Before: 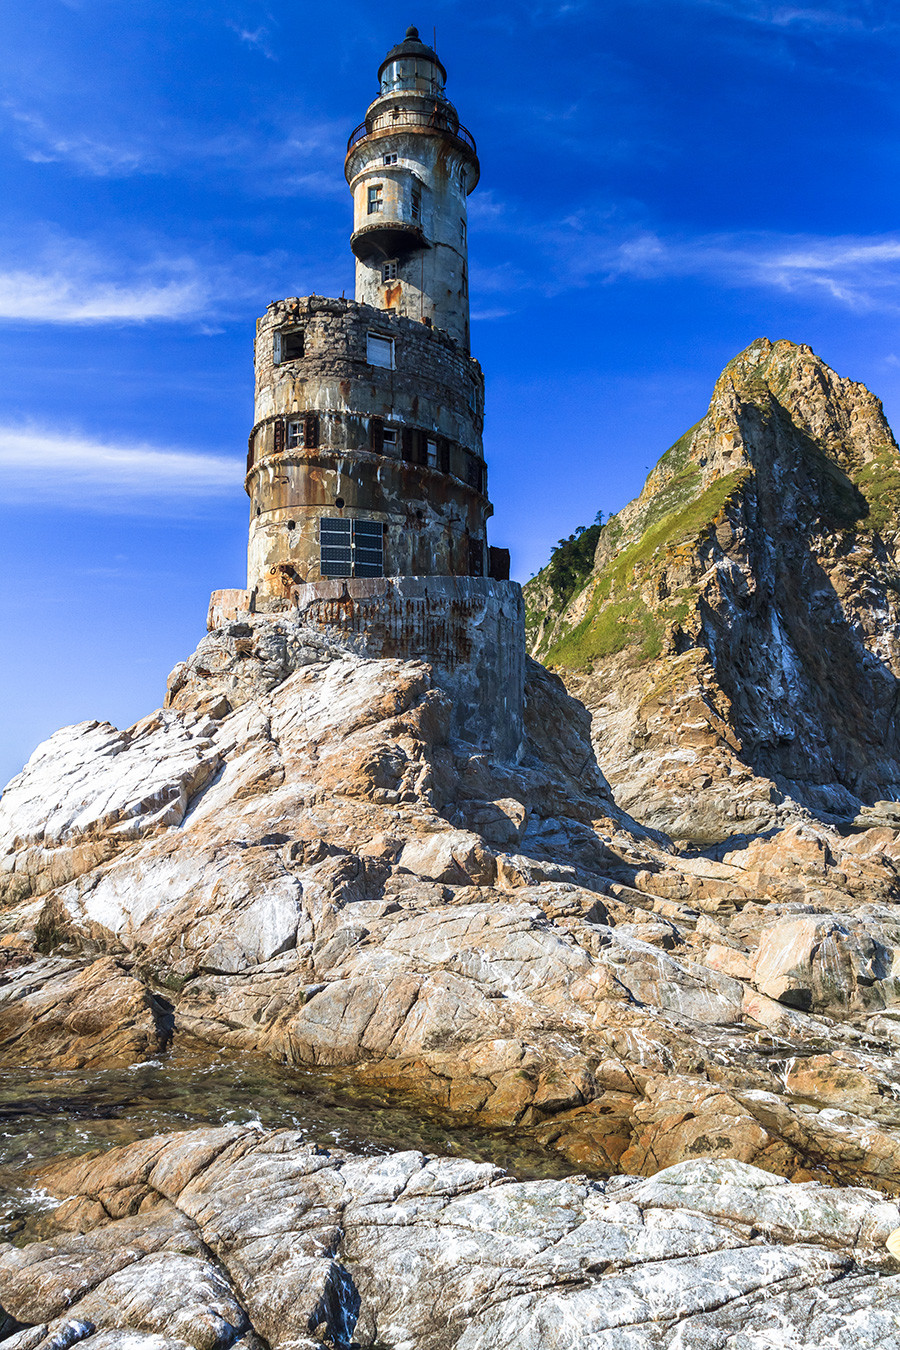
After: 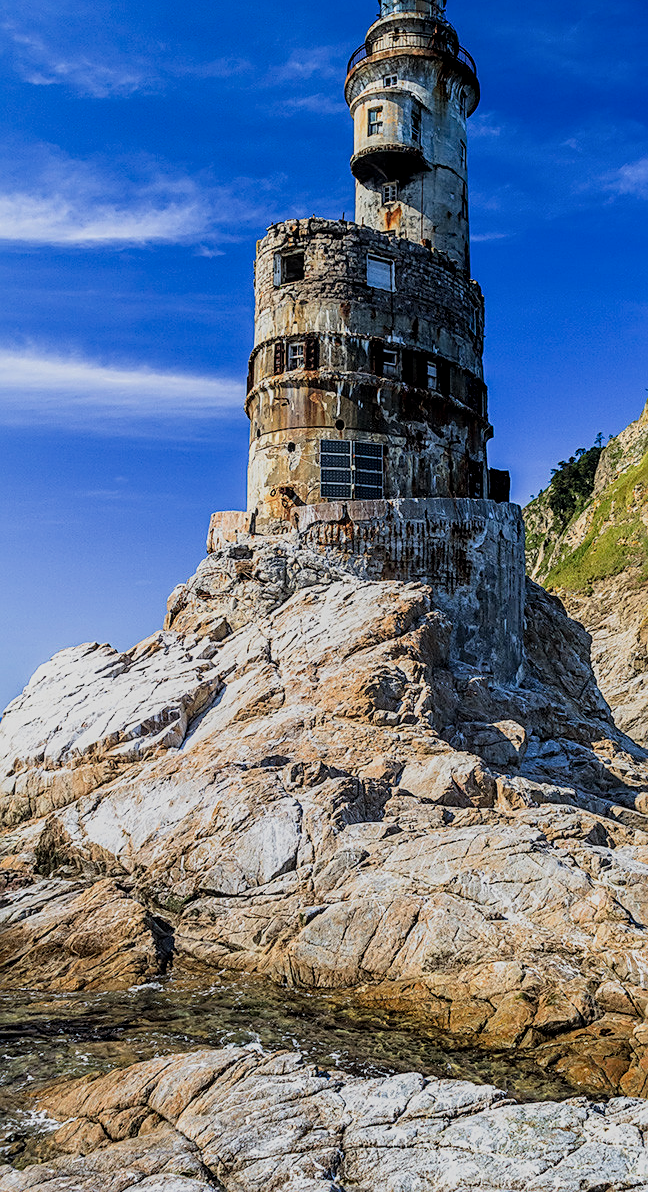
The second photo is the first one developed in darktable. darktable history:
crop: top 5.794%, right 27.839%, bottom 5.633%
haze removal: compatibility mode true, adaptive false
sharpen: on, module defaults
local contrast: on, module defaults
filmic rgb: black relative exposure -7.65 EV, white relative exposure 4.56 EV, threshold 3.03 EV, hardness 3.61, color science v6 (2022), enable highlight reconstruction true
